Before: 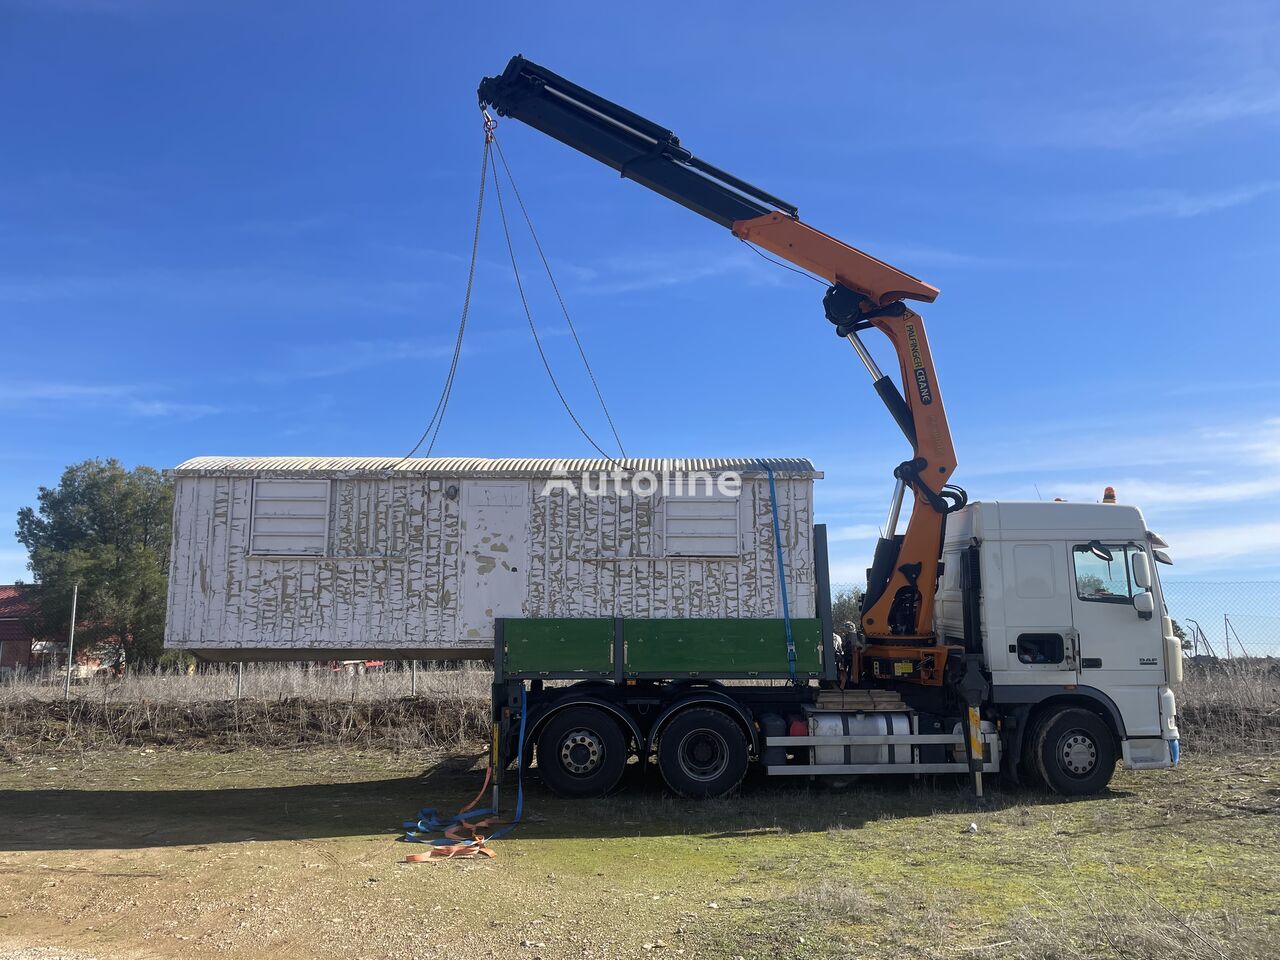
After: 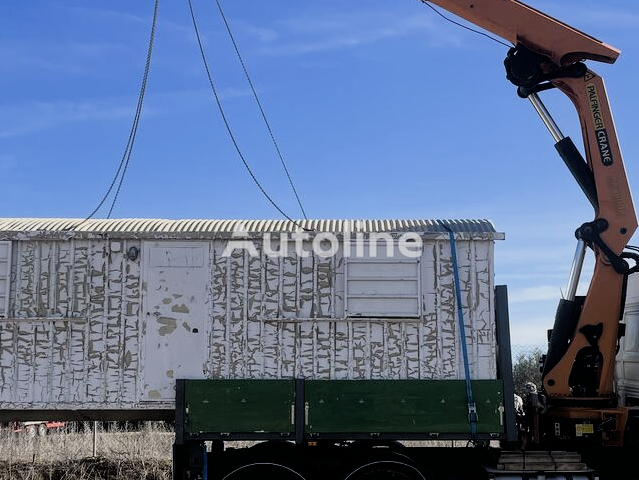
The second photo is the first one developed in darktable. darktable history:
filmic rgb: black relative exposure -5 EV, white relative exposure 3.5 EV, hardness 3.19, contrast 1.2, highlights saturation mix -50%
crop: left 25%, top 25%, right 25%, bottom 25%
